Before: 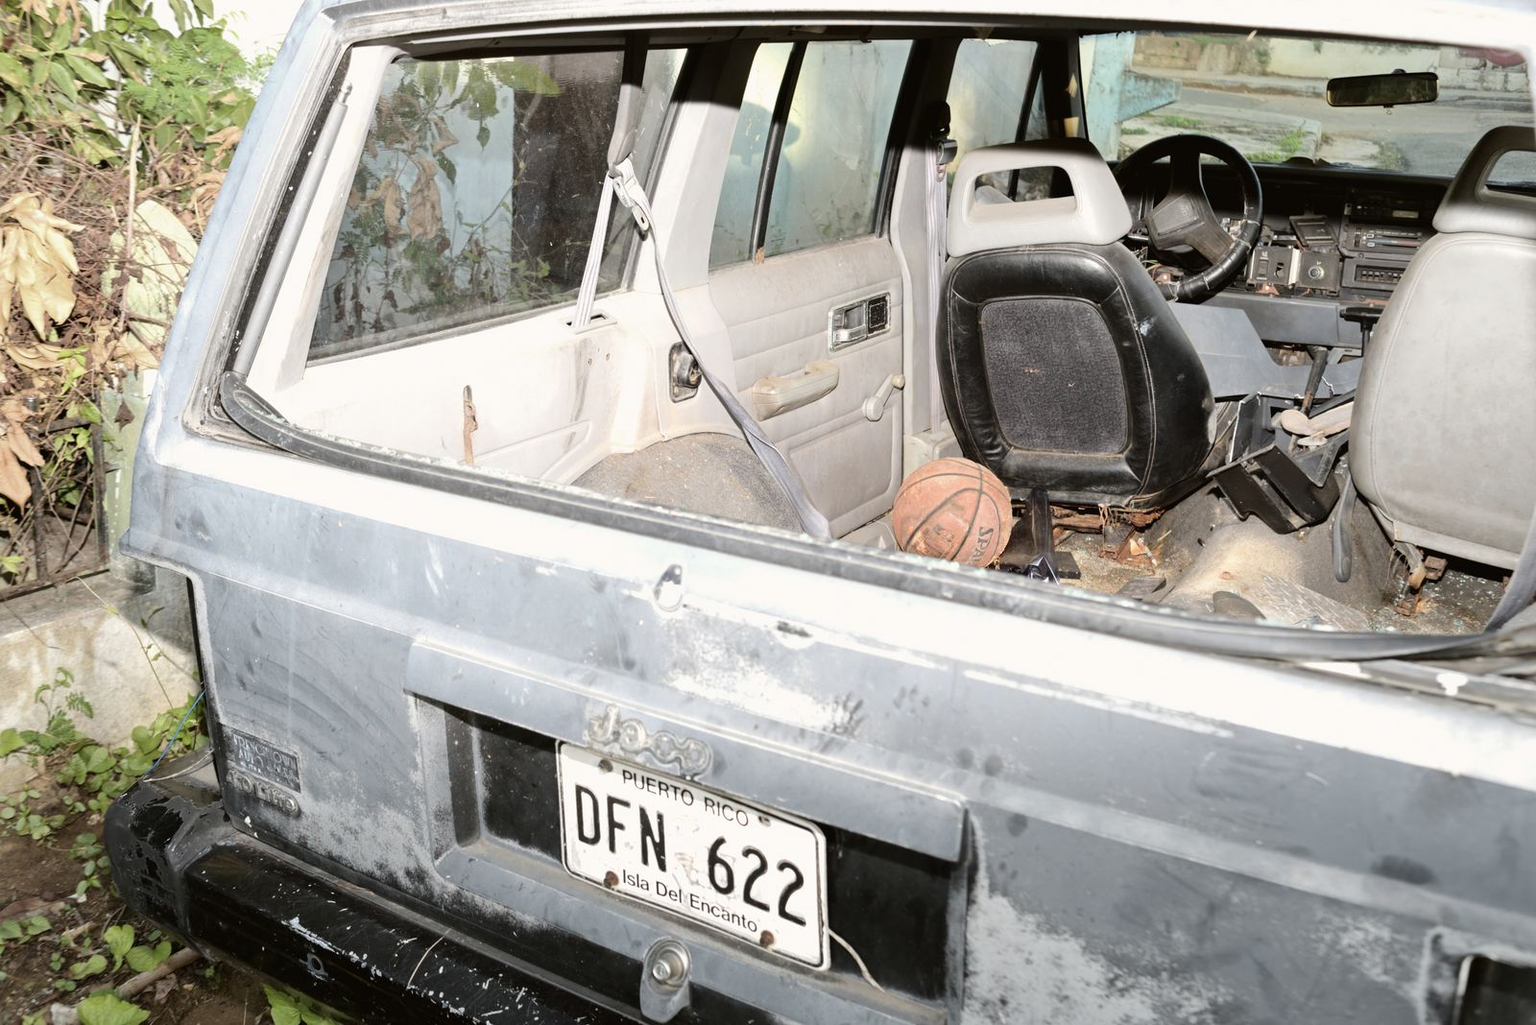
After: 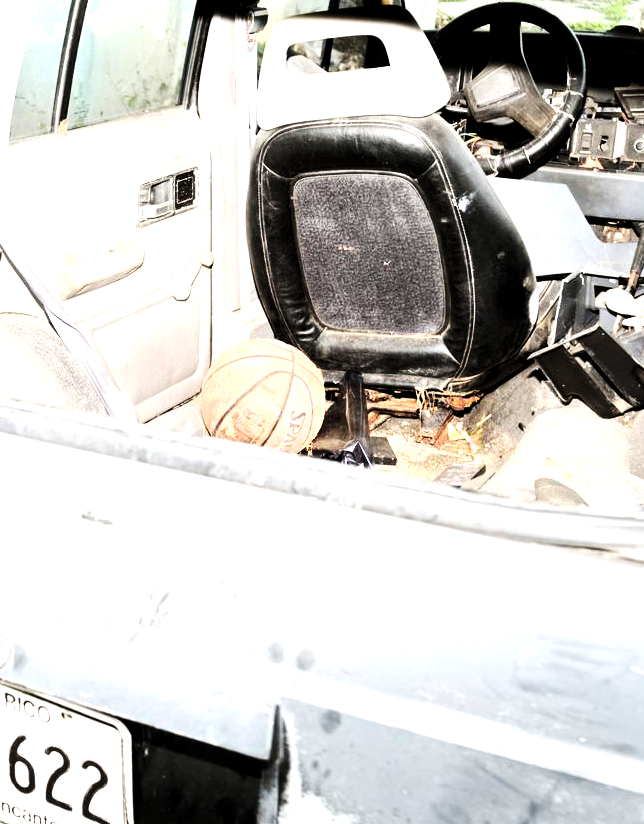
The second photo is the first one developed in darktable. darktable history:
crop: left 45.605%, top 12.943%, right 14.101%, bottom 9.899%
local contrast: highlights 104%, shadows 97%, detail 119%, midtone range 0.2
levels: levels [0.052, 0.496, 0.908]
base curve: curves: ch0 [(0, 0) (0.032, 0.025) (0.121, 0.166) (0.206, 0.329) (0.605, 0.79) (1, 1)], preserve colors none
contrast brightness saturation: contrast 0.197, brightness 0.142, saturation 0.146
